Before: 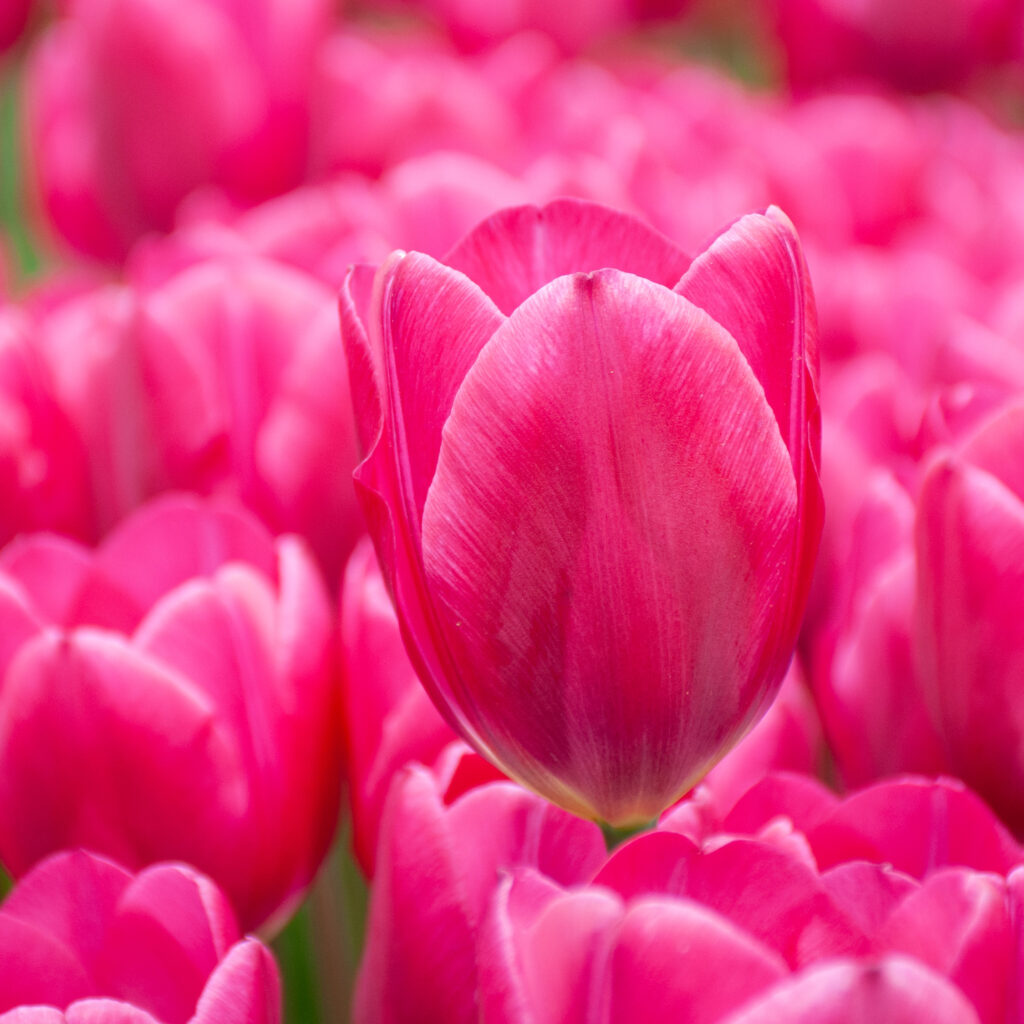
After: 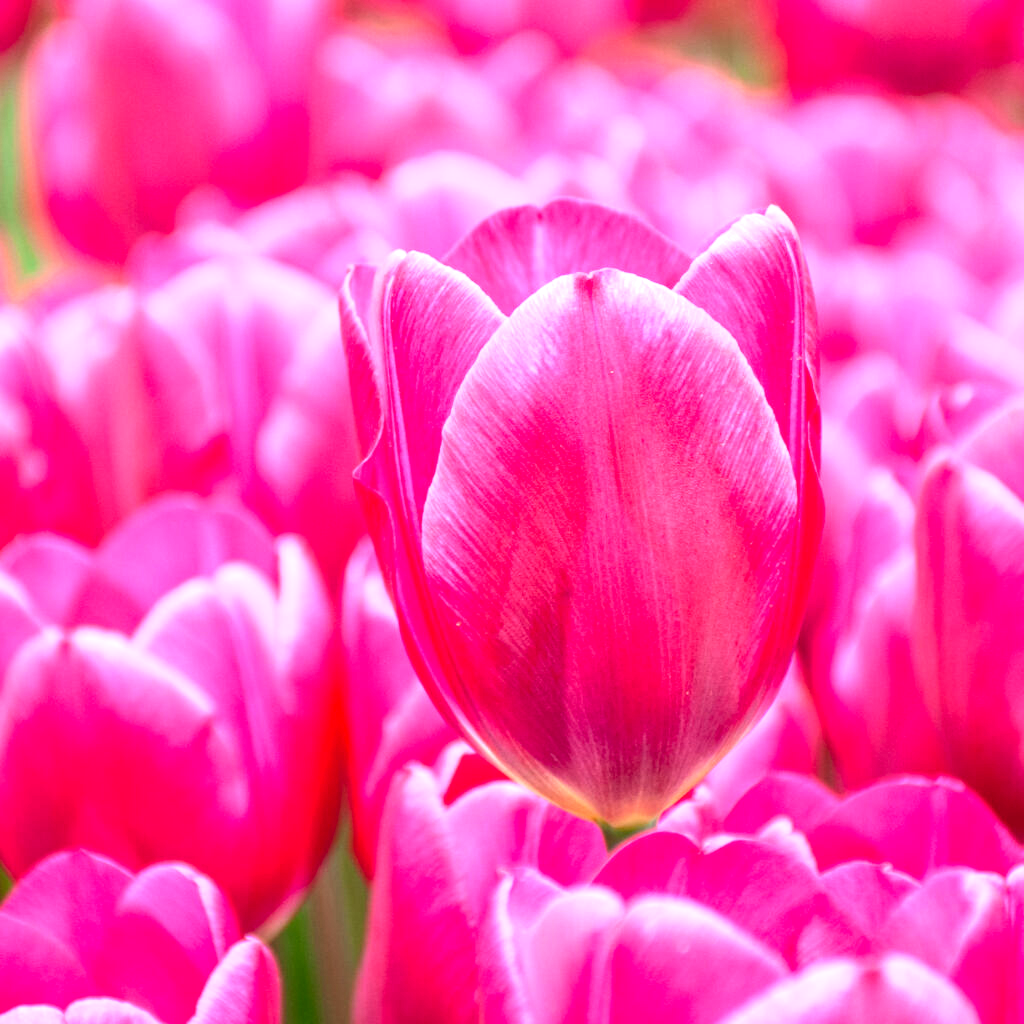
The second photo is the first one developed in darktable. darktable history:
base curve: curves: ch0 [(0, 0) (0.688, 0.865) (1, 1)]
exposure: black level correction 0, exposure 0.693 EV, compensate exposure bias true, compensate highlight preservation false
local contrast: on, module defaults
